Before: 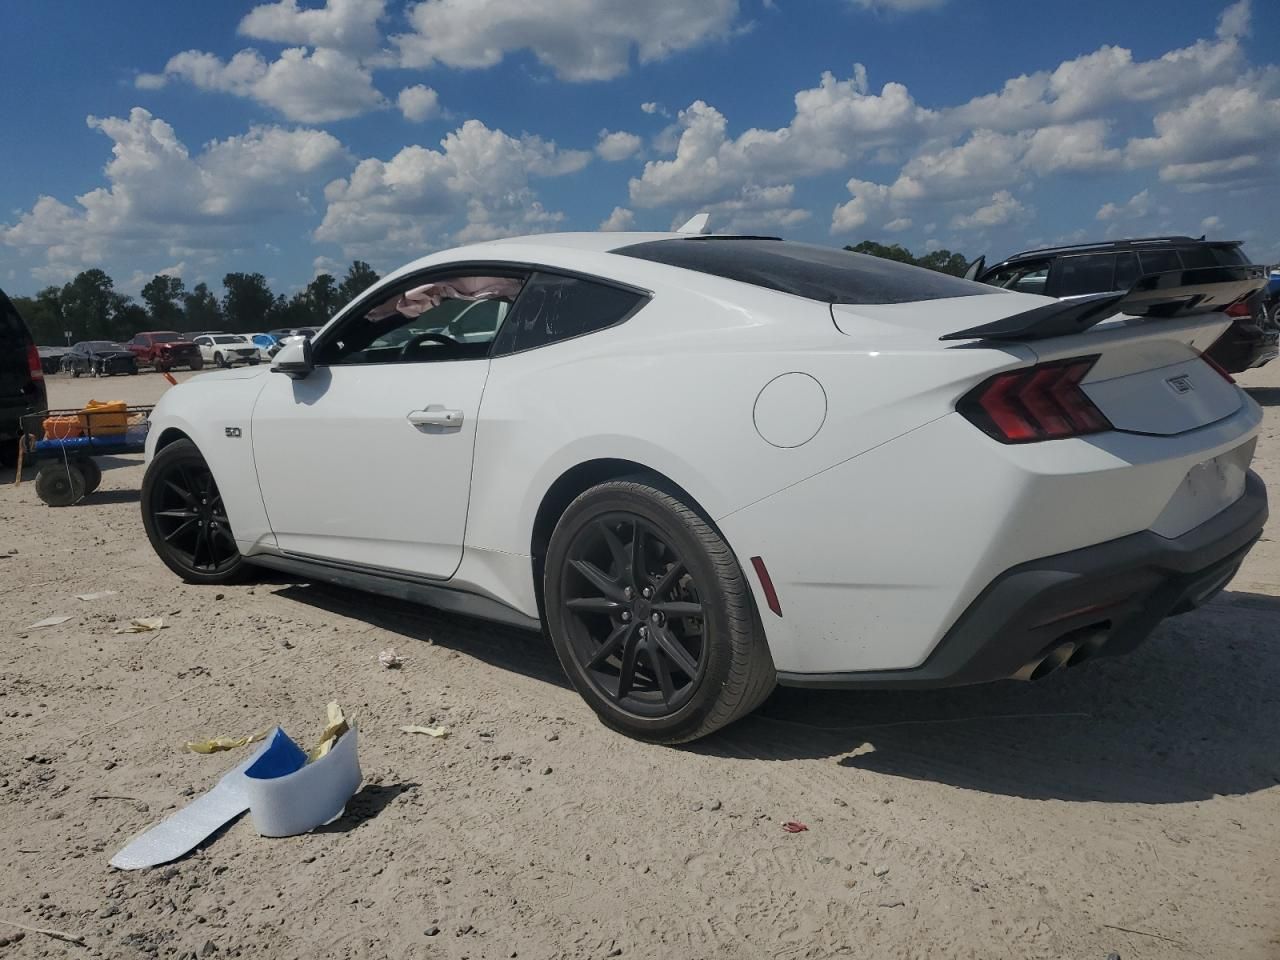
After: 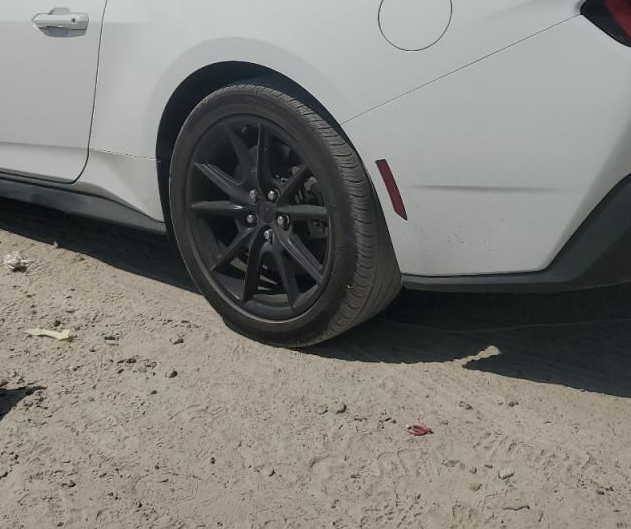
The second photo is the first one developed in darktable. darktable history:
crop: left 29.371%, top 41.418%, right 21.3%, bottom 3.469%
